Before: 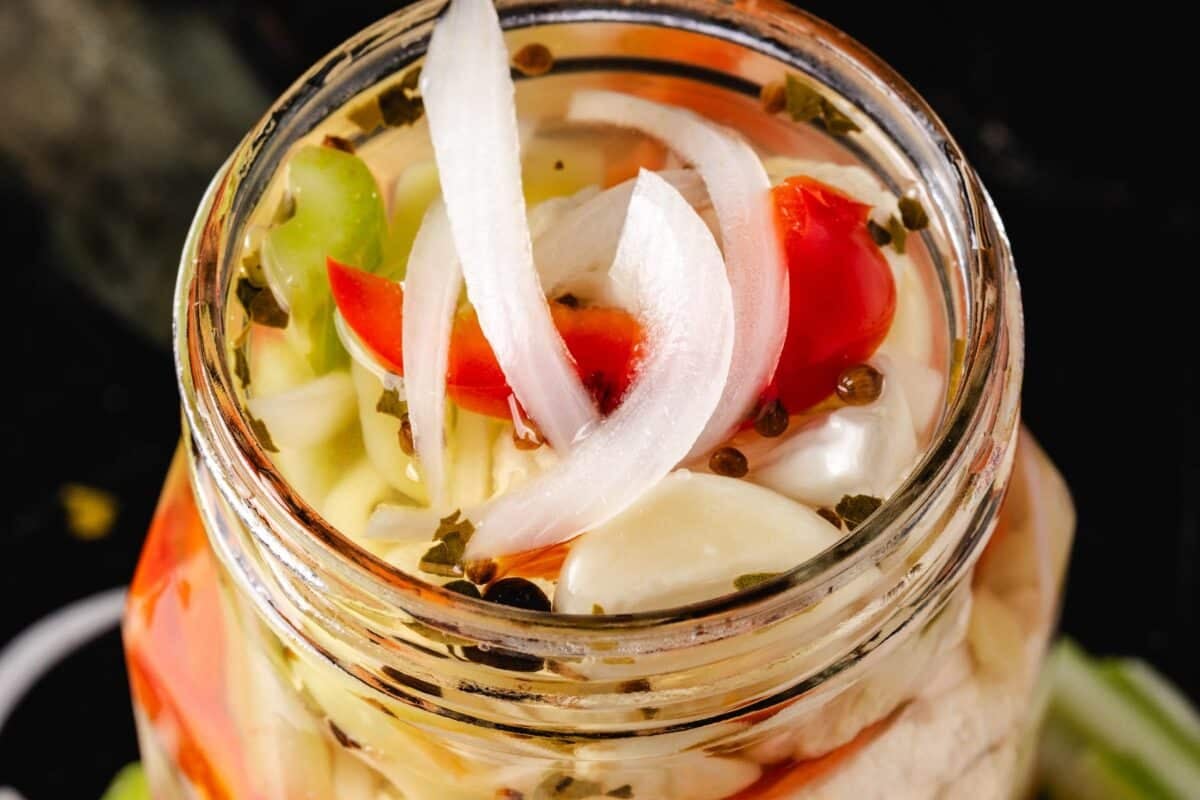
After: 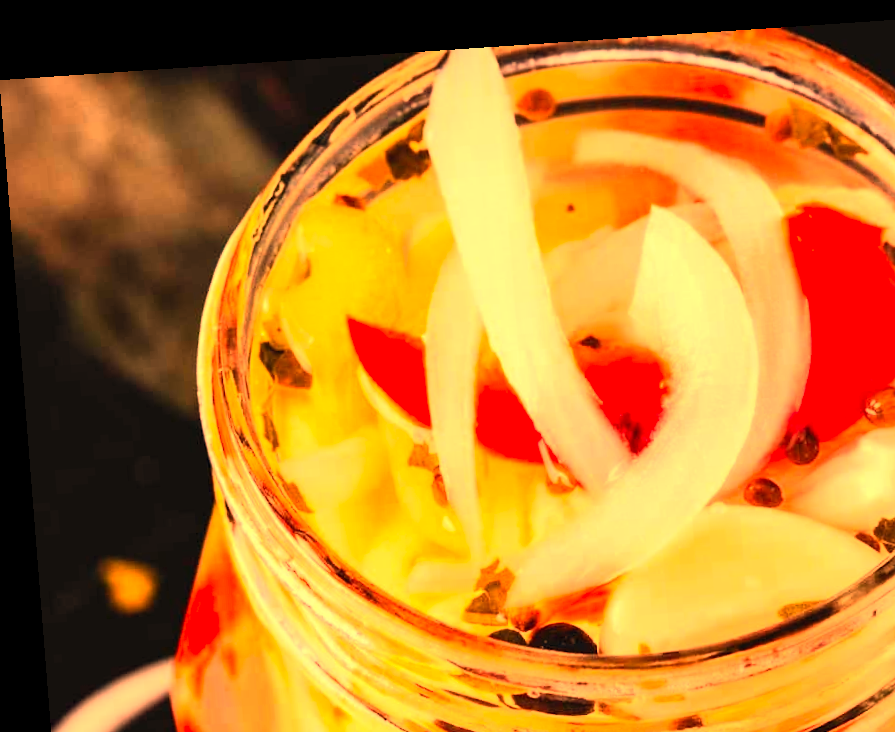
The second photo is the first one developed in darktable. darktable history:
rotate and perspective: rotation -4.2°, shear 0.006, automatic cropping off
contrast brightness saturation: contrast 0.2, brightness 0.16, saturation 0.22
white balance: red 1.467, blue 0.684
crop: right 28.885%, bottom 16.626%
exposure: exposure 0.6 EV, compensate highlight preservation false
